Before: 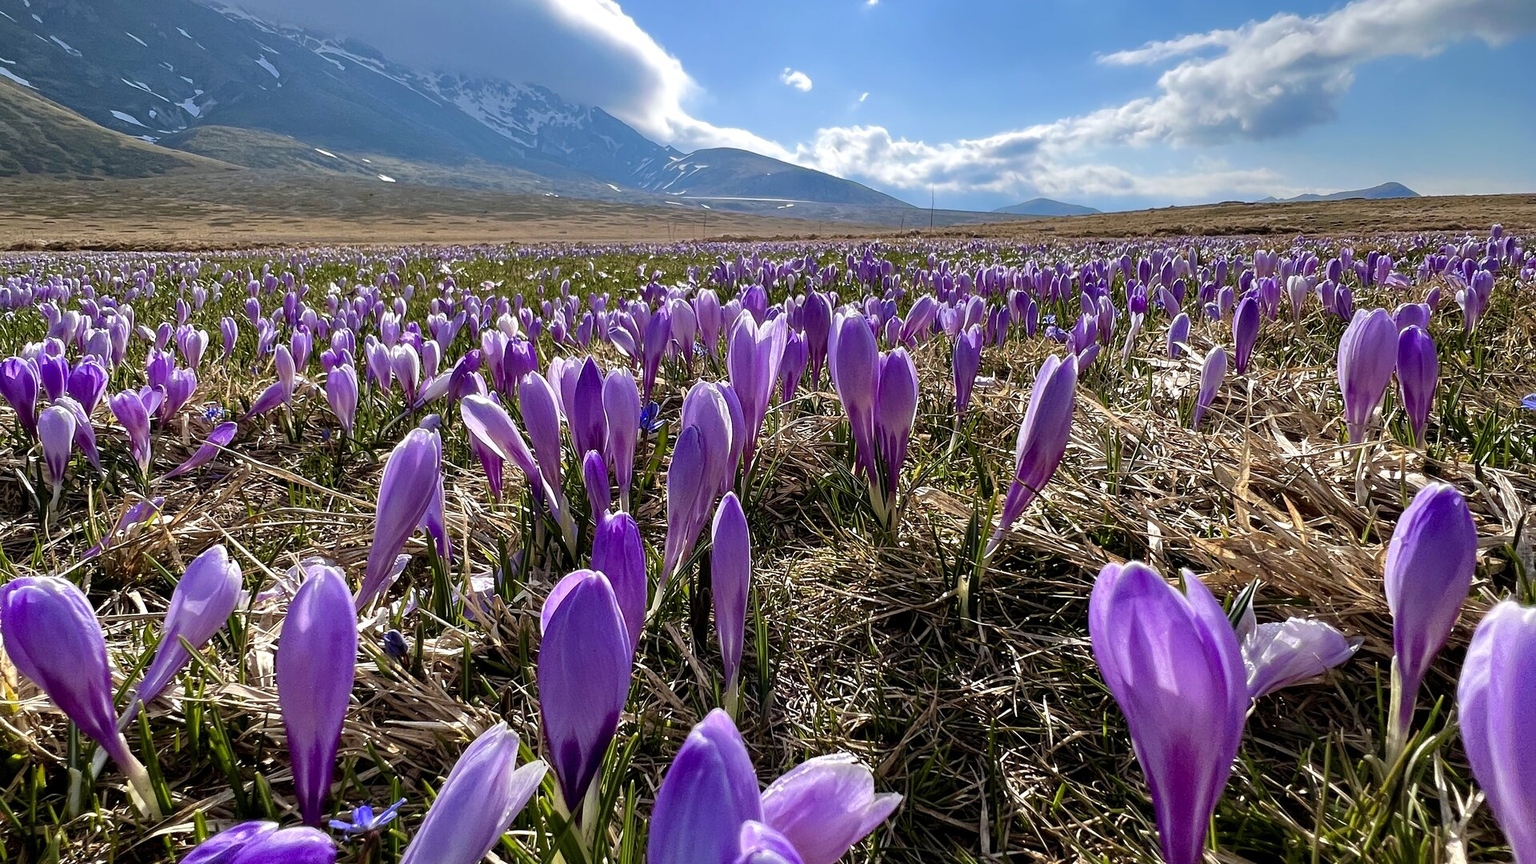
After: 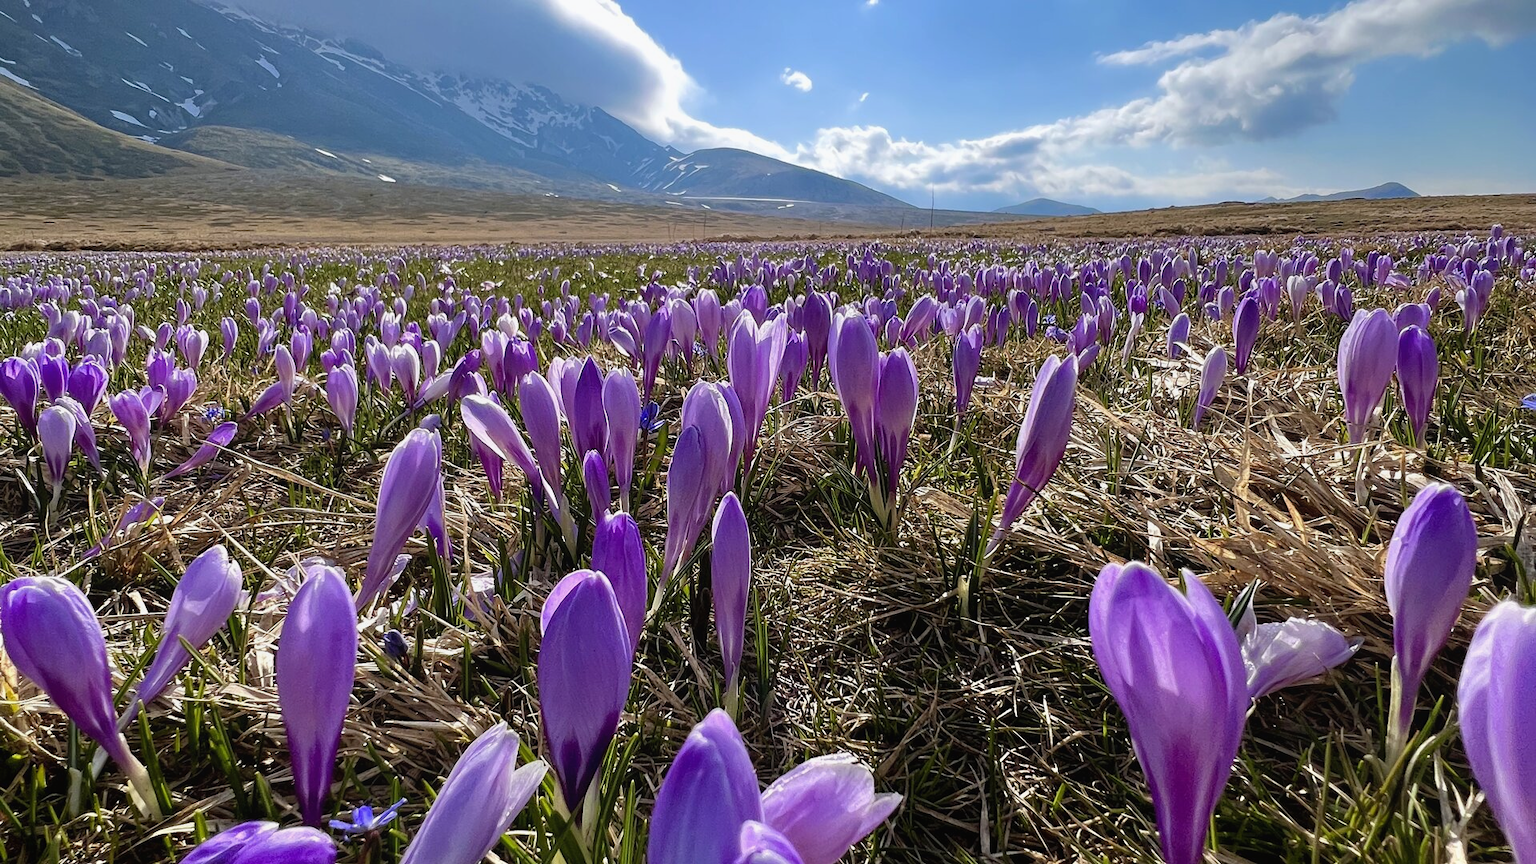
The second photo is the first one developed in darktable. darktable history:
contrast equalizer: y [[0.6 ×6], [0.55 ×6], [0 ×6], [0 ×6], [0 ×6]], mix -0.181
